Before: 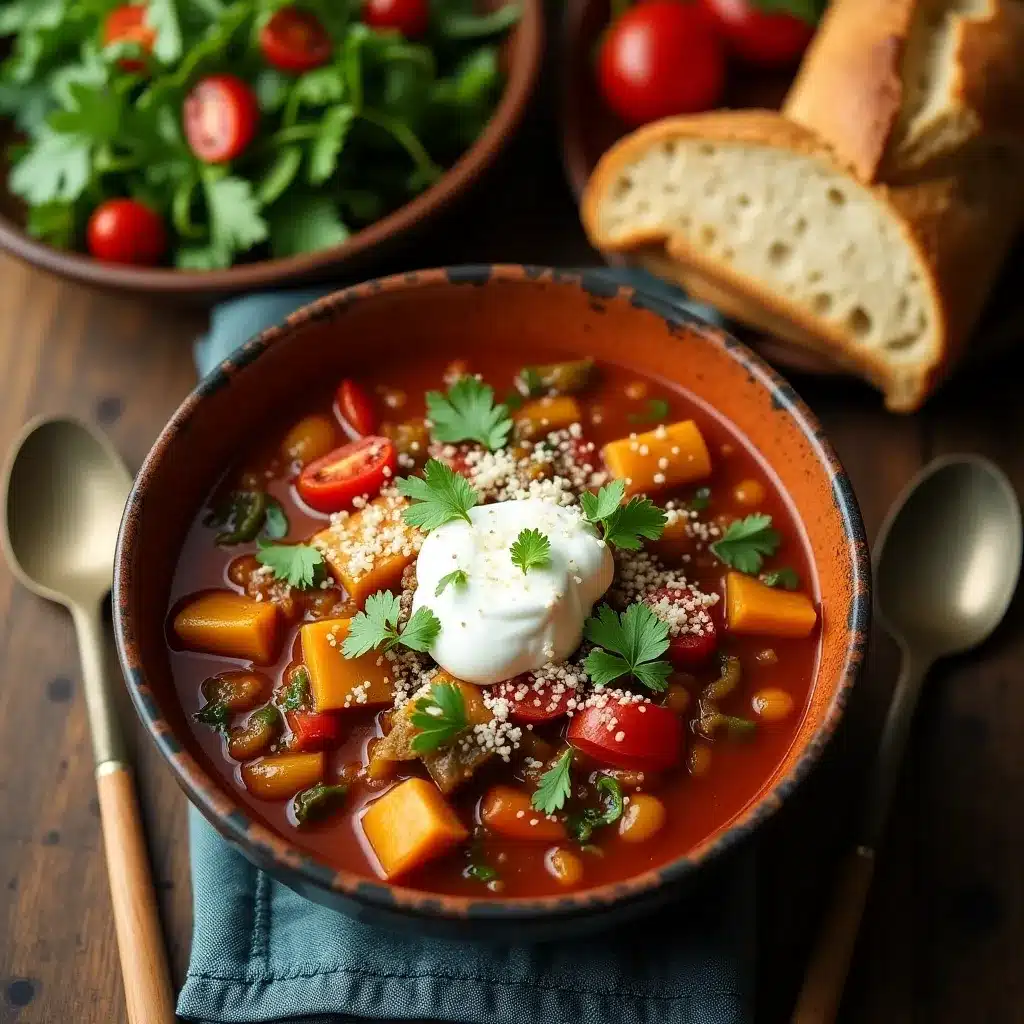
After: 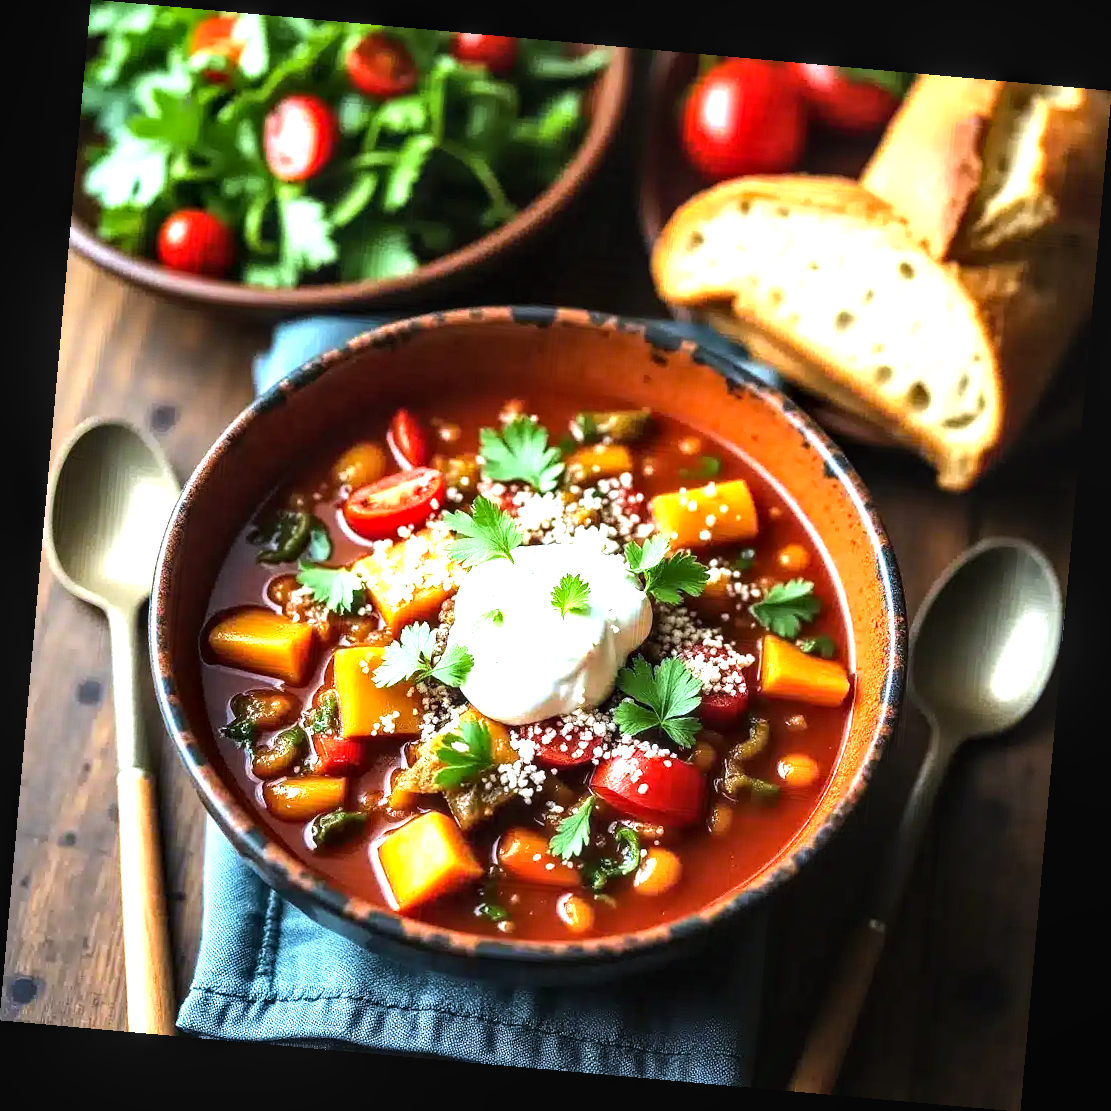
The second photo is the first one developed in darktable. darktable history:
exposure: black level correction 0, exposure 1.1 EV, compensate exposure bias true, compensate highlight preservation false
local contrast: on, module defaults
tone equalizer: -8 EV -0.75 EV, -7 EV -0.7 EV, -6 EV -0.6 EV, -5 EV -0.4 EV, -3 EV 0.4 EV, -2 EV 0.6 EV, -1 EV 0.7 EV, +0 EV 0.75 EV, edges refinement/feathering 500, mask exposure compensation -1.57 EV, preserve details no
rotate and perspective: rotation 5.12°, automatic cropping off
white balance: red 0.926, green 1.003, blue 1.133
